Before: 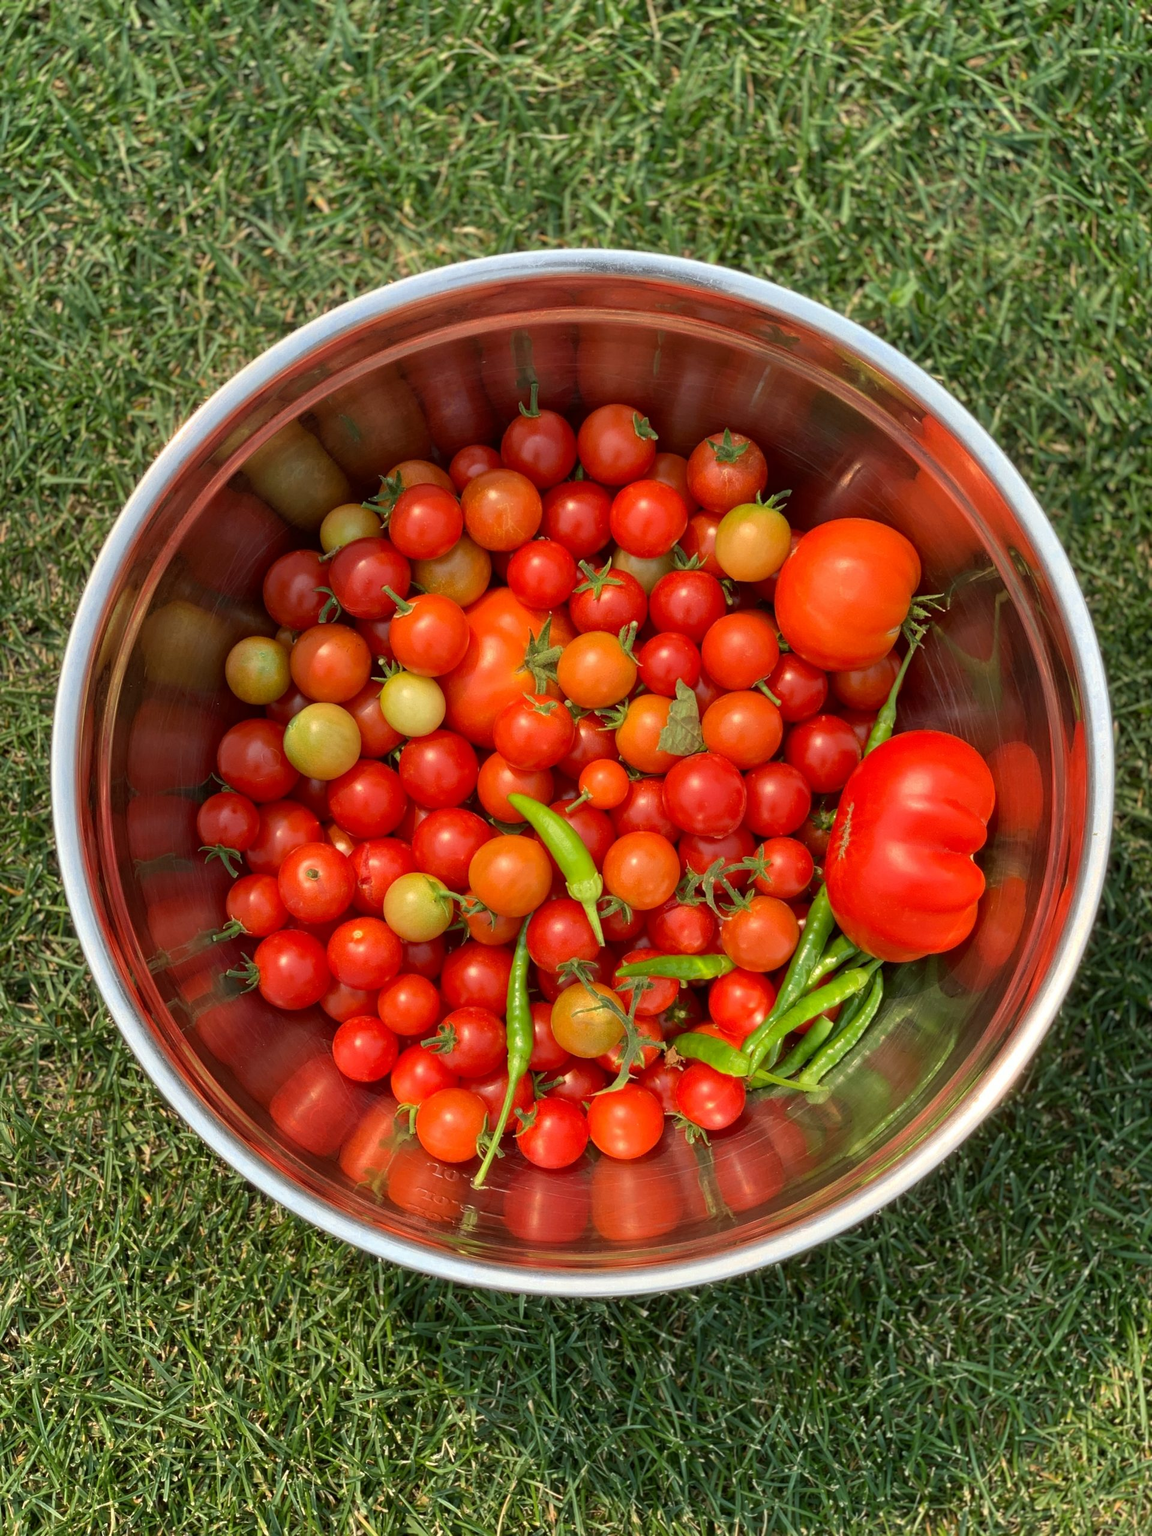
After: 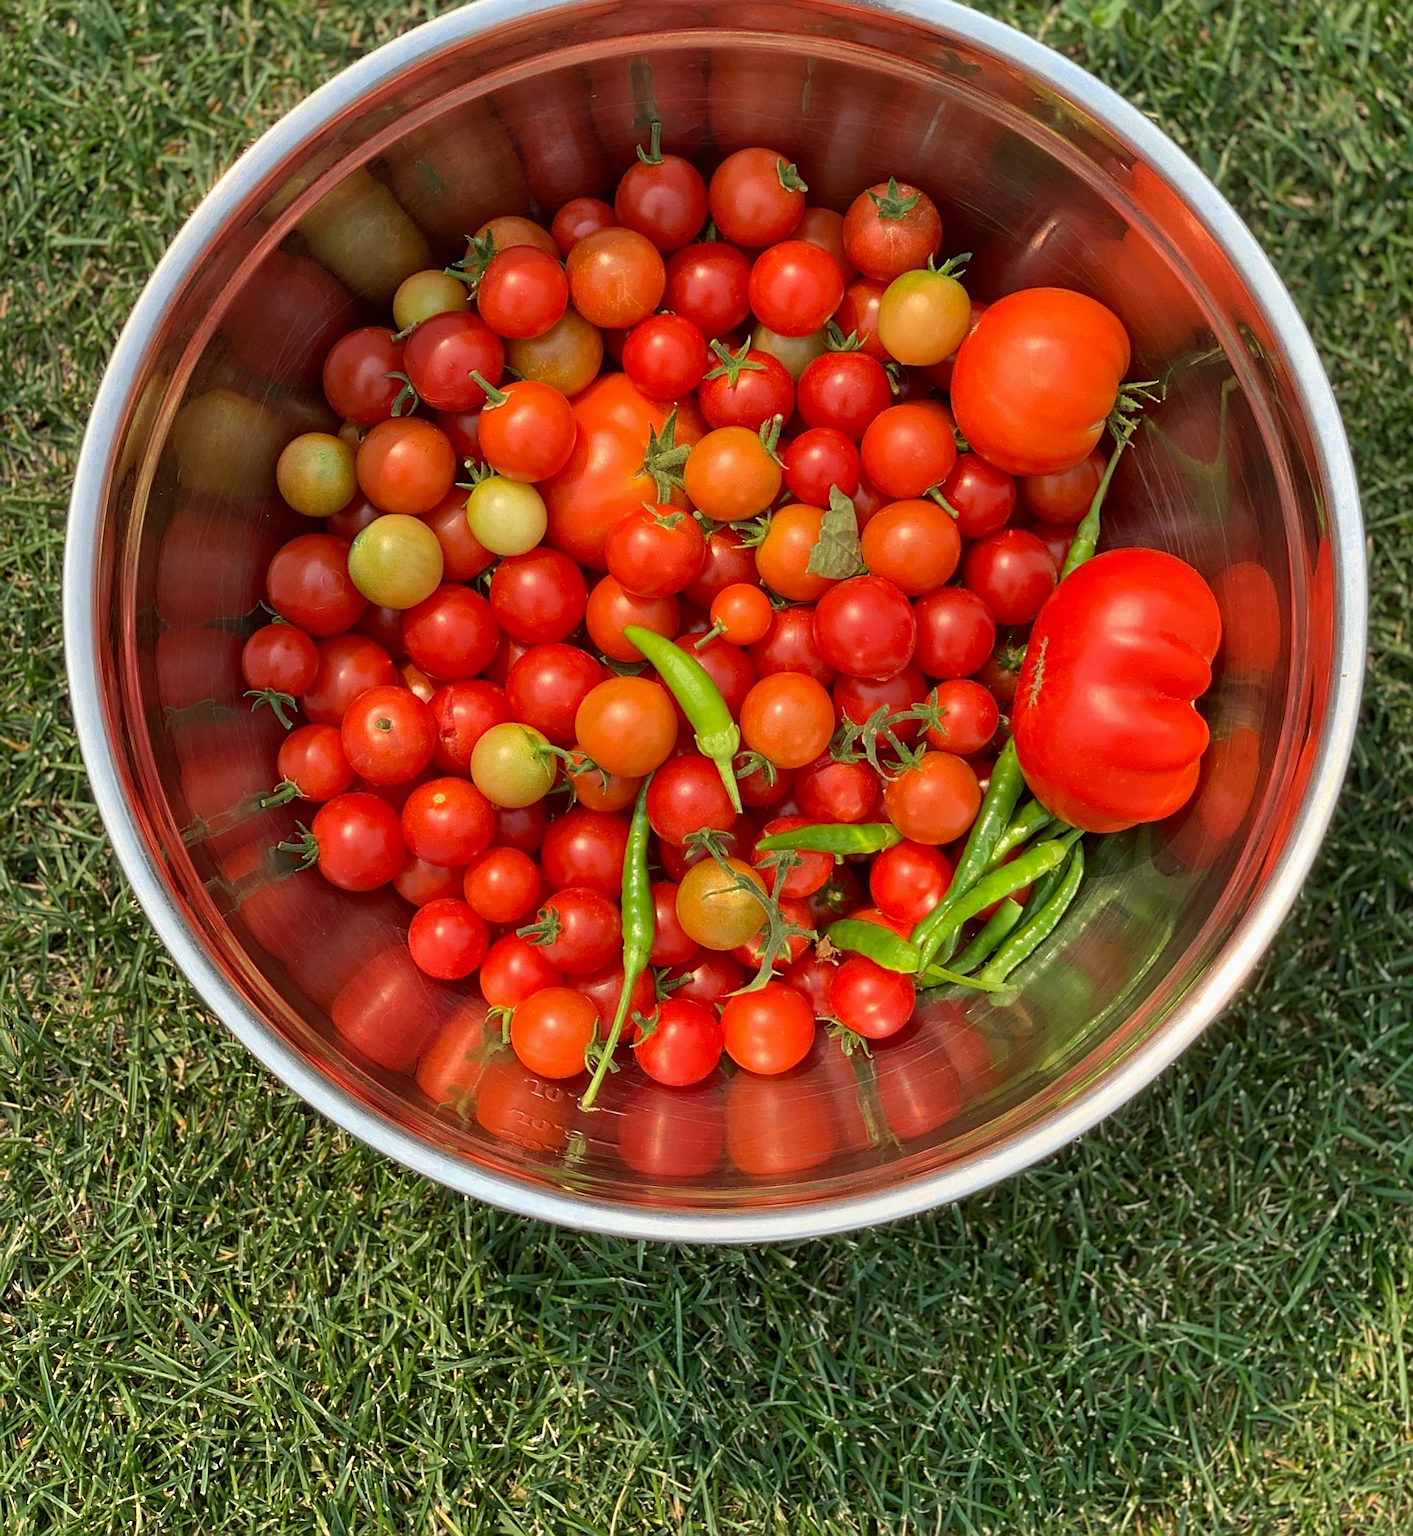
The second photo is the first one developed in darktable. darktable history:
shadows and highlights: shadows 43.71, white point adjustment -1.46, soften with gaussian
sharpen: on, module defaults
crop and rotate: top 18.507%
